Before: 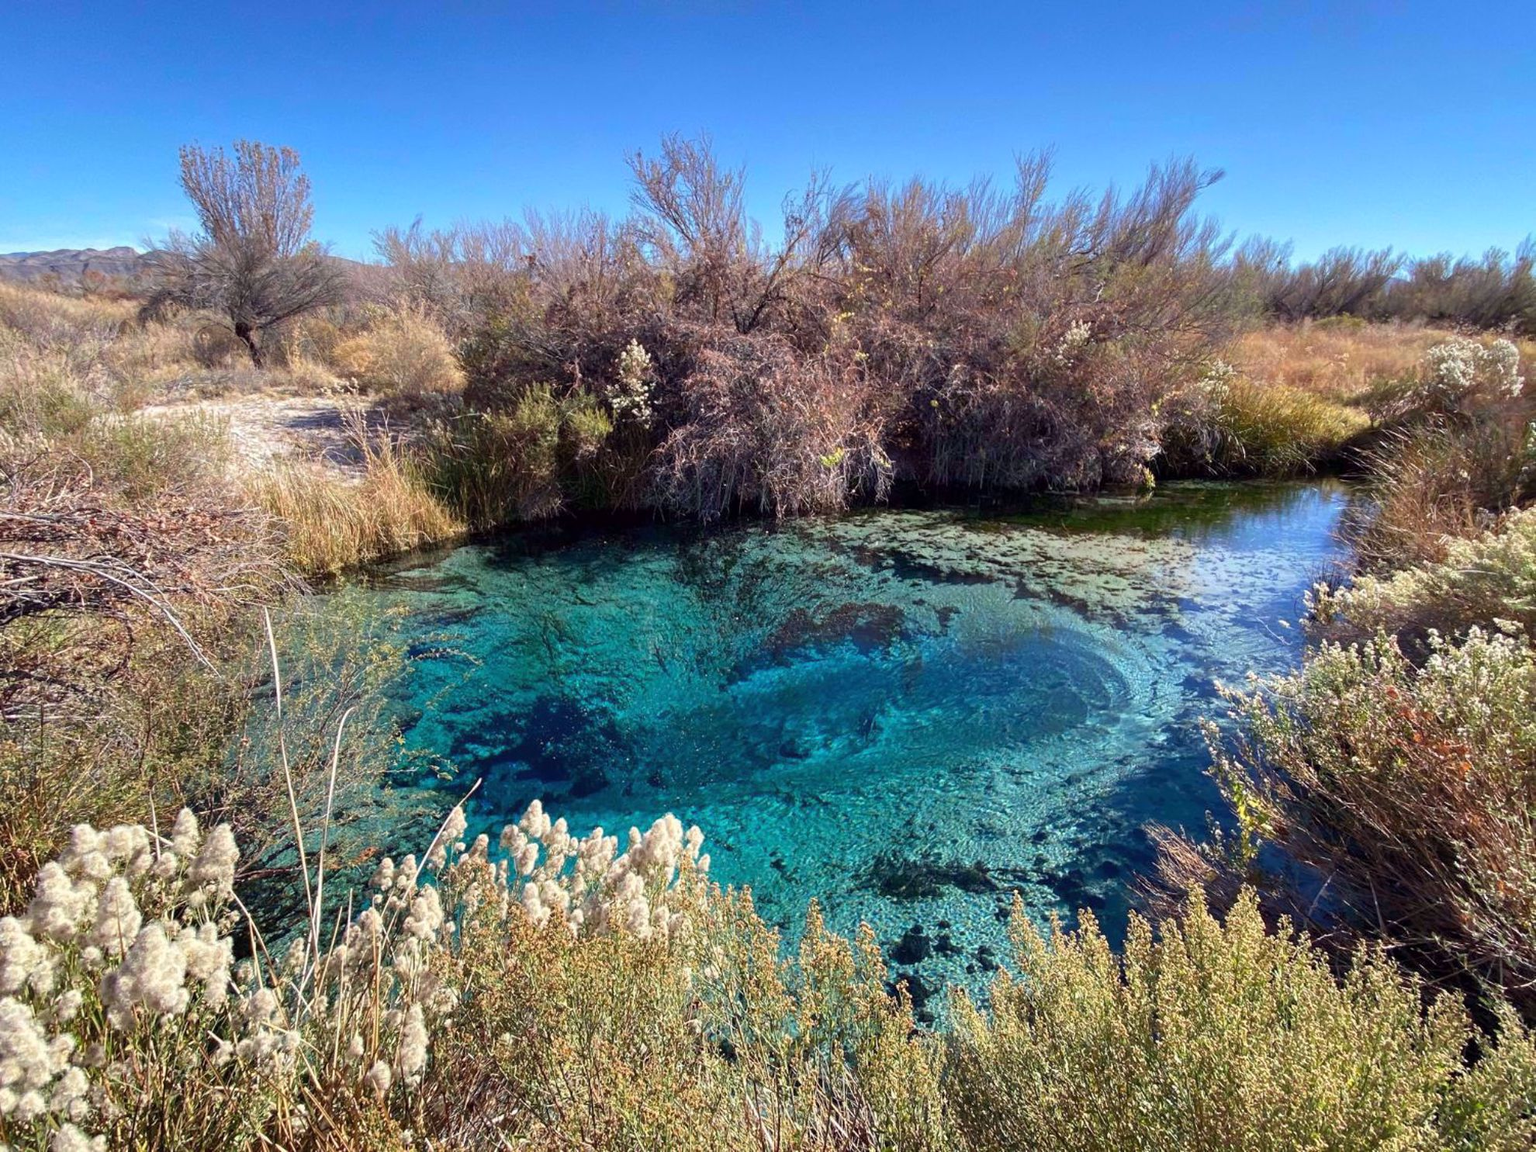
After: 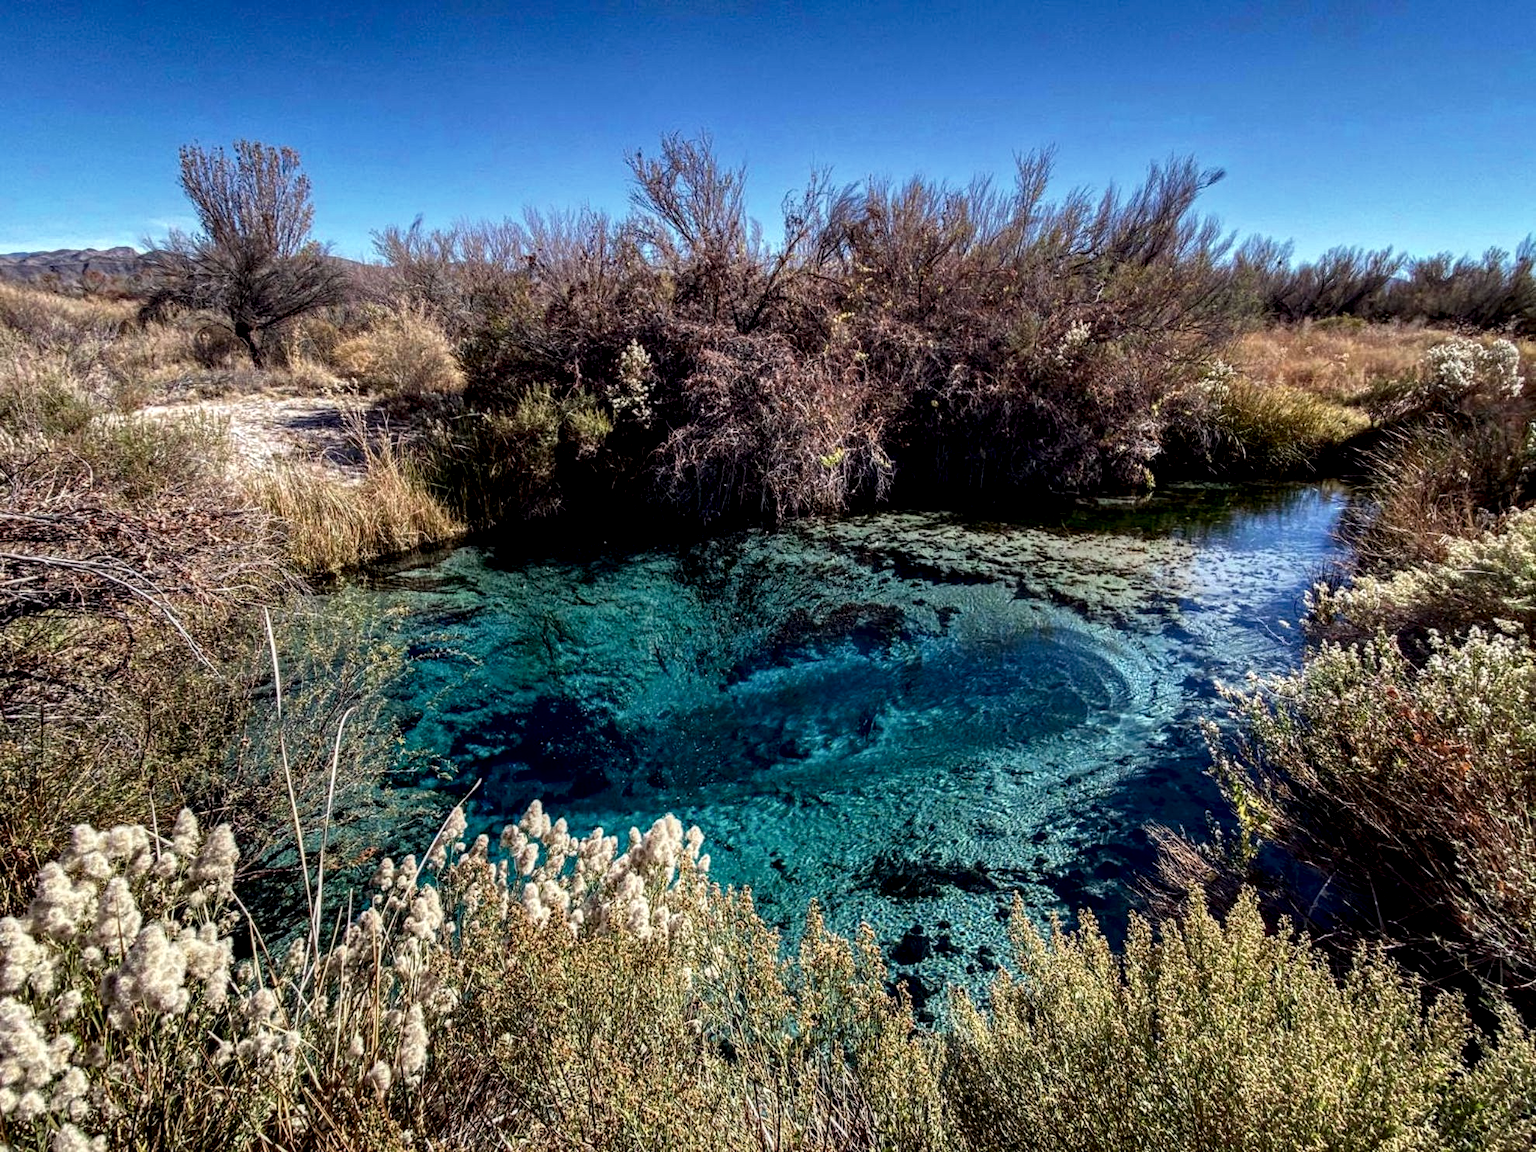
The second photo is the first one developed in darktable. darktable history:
exposure: black level correction 0, exposure -0.717 EV, compensate exposure bias true, compensate highlight preservation false
tone curve: curves: ch0 [(0, 0) (0.003, 0.002) (0.011, 0.006) (0.025, 0.014) (0.044, 0.025) (0.069, 0.039) (0.1, 0.056) (0.136, 0.086) (0.177, 0.129) (0.224, 0.183) (0.277, 0.247) (0.335, 0.318) (0.399, 0.395) (0.468, 0.48) (0.543, 0.571) (0.623, 0.668) (0.709, 0.773) (0.801, 0.873) (0.898, 0.978) (1, 1)], color space Lab, independent channels, preserve colors none
local contrast: detail 160%
haze removal: compatibility mode true, adaptive false
